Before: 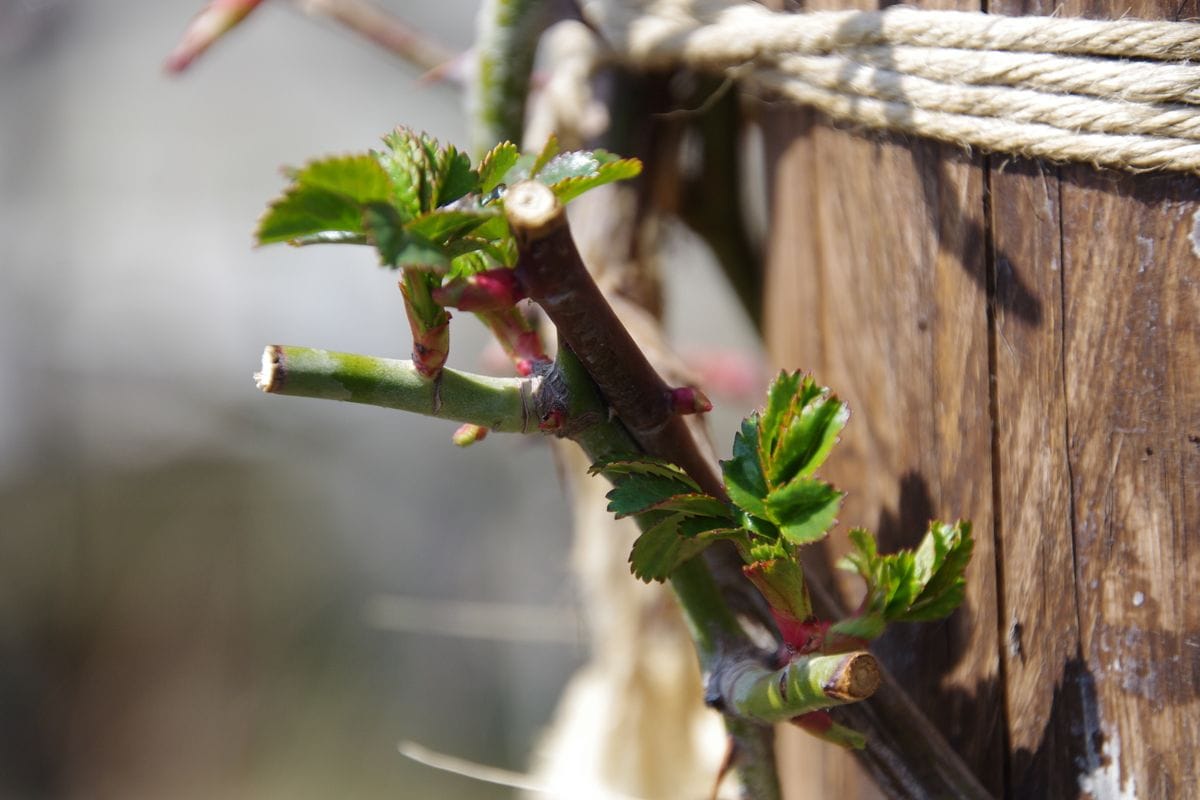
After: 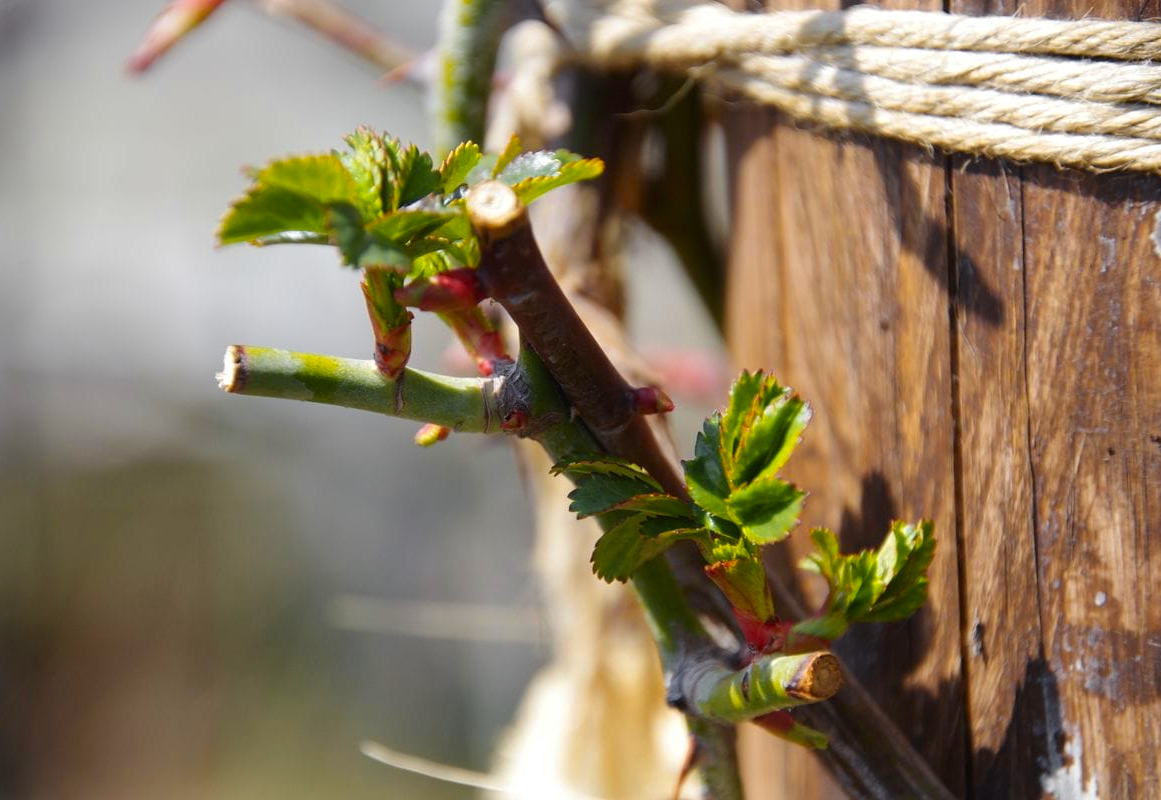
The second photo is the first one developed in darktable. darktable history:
crop and rotate: left 3.194%
color zones: curves: ch0 [(0, 0.511) (0.143, 0.531) (0.286, 0.56) (0.429, 0.5) (0.571, 0.5) (0.714, 0.5) (0.857, 0.5) (1, 0.5)]; ch1 [(0, 0.525) (0.143, 0.705) (0.286, 0.715) (0.429, 0.35) (0.571, 0.35) (0.714, 0.35) (0.857, 0.4) (1, 0.4)]; ch2 [(0, 0.572) (0.143, 0.512) (0.286, 0.473) (0.429, 0.45) (0.571, 0.5) (0.714, 0.5) (0.857, 0.518) (1, 0.518)]
